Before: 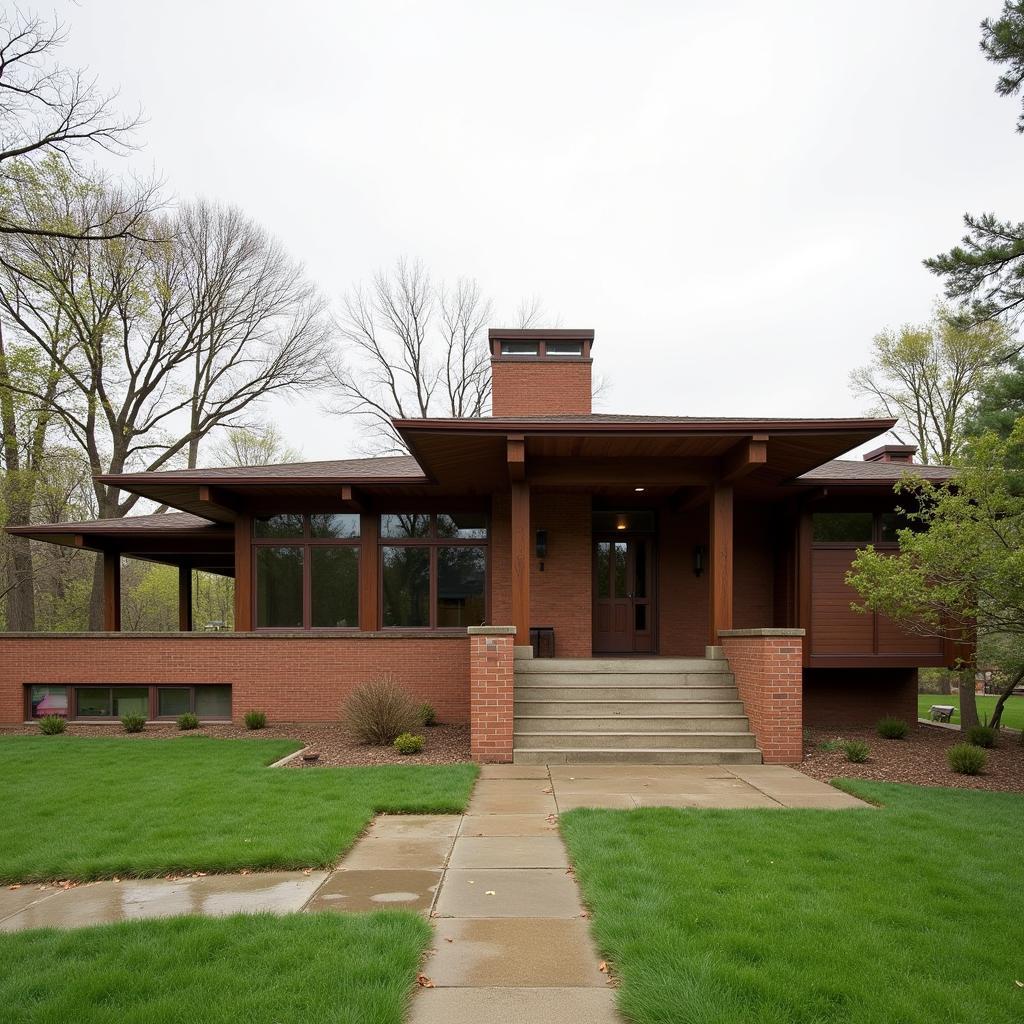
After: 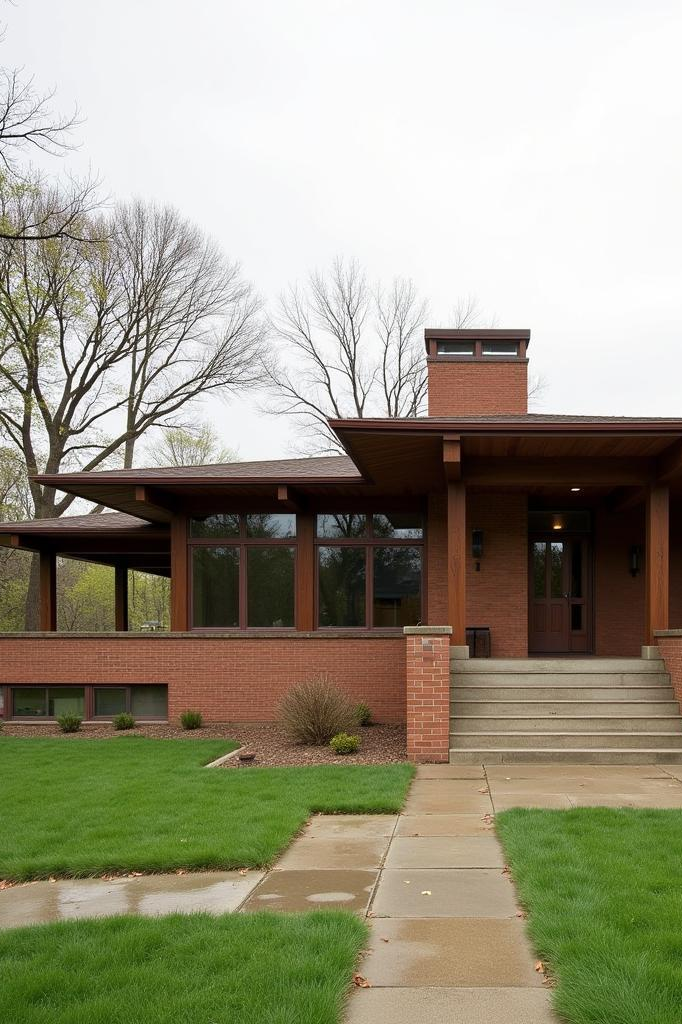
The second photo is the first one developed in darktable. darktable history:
crop and rotate: left 6.27%, right 27.128%
